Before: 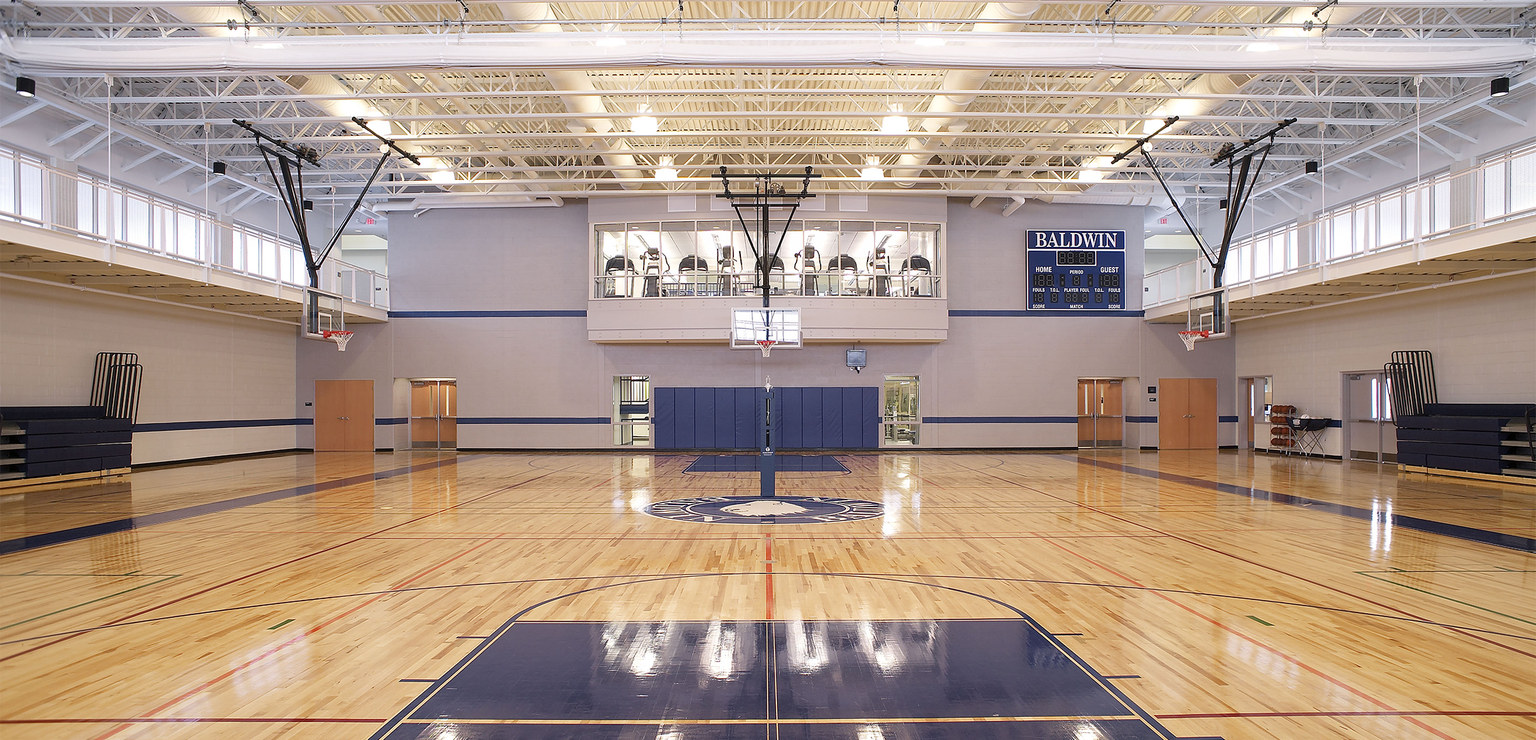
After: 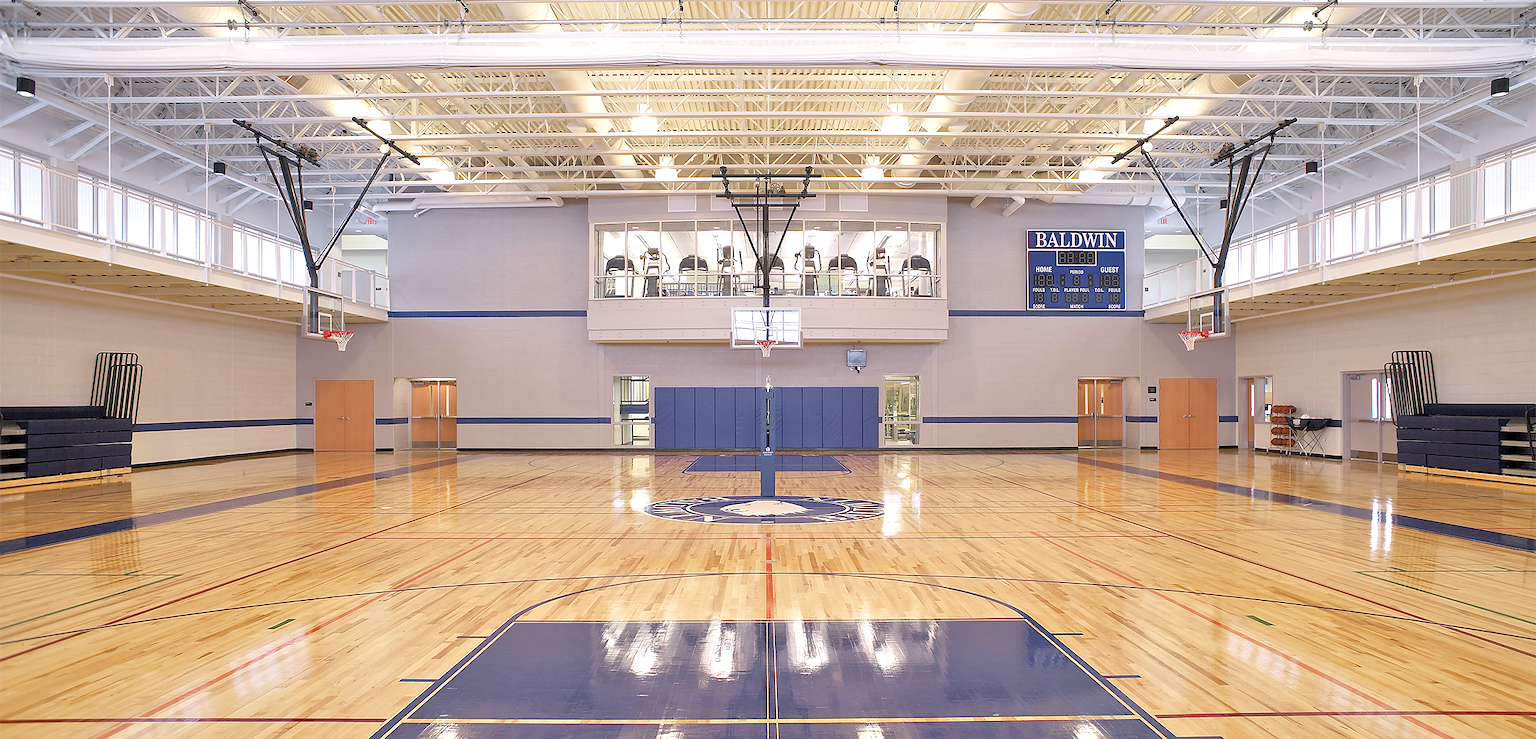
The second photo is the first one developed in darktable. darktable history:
tone equalizer: -7 EV 0.144 EV, -6 EV 0.575 EV, -5 EV 1.15 EV, -4 EV 1.35 EV, -3 EV 1.16 EV, -2 EV 0.6 EV, -1 EV 0.161 EV, mask exposure compensation -0.489 EV
exposure: black level correction 0.002, exposure 0.149 EV, compensate highlight preservation false
